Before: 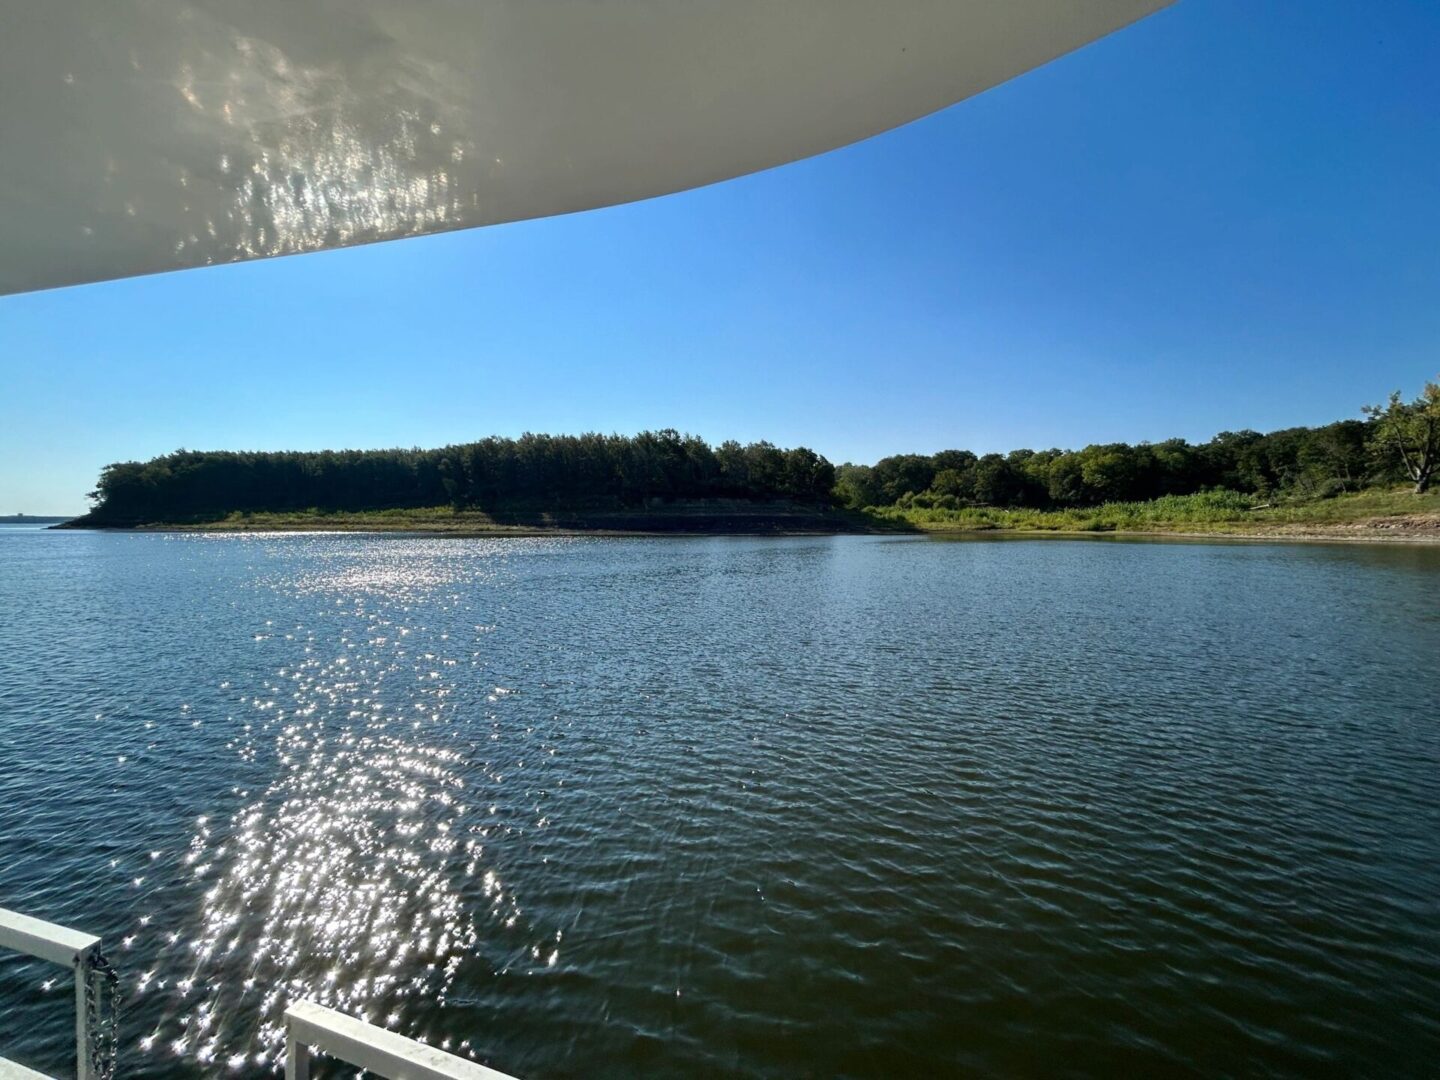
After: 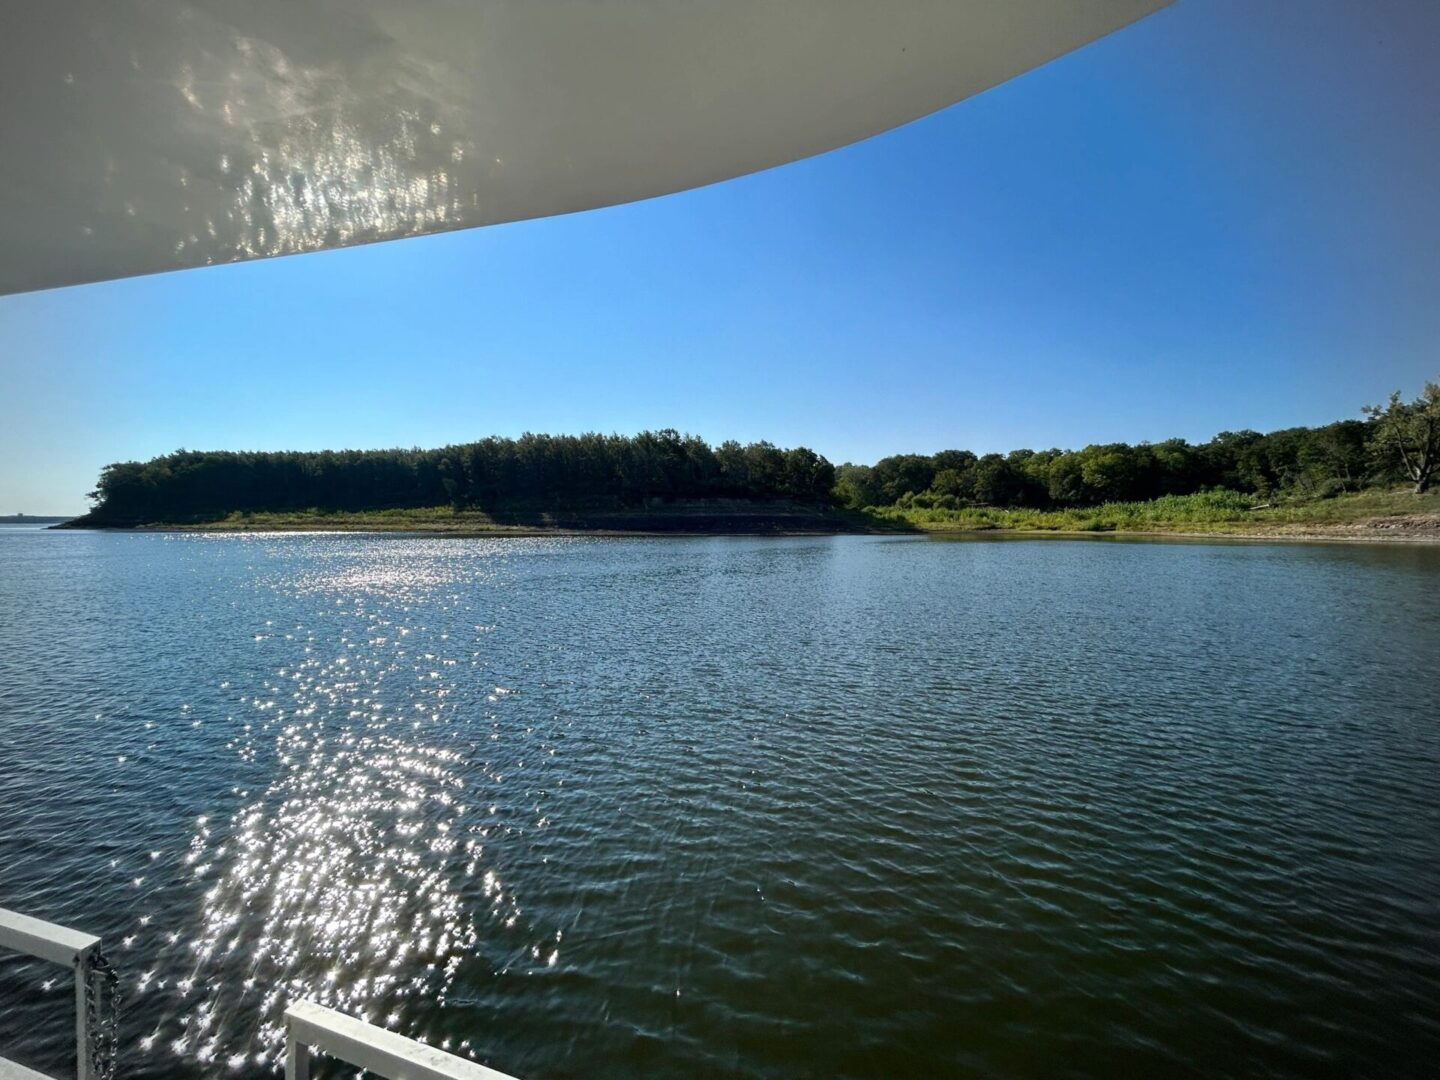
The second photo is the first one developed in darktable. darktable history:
vignetting: brightness -0.442, saturation -0.69
exposure: compensate highlight preservation false
